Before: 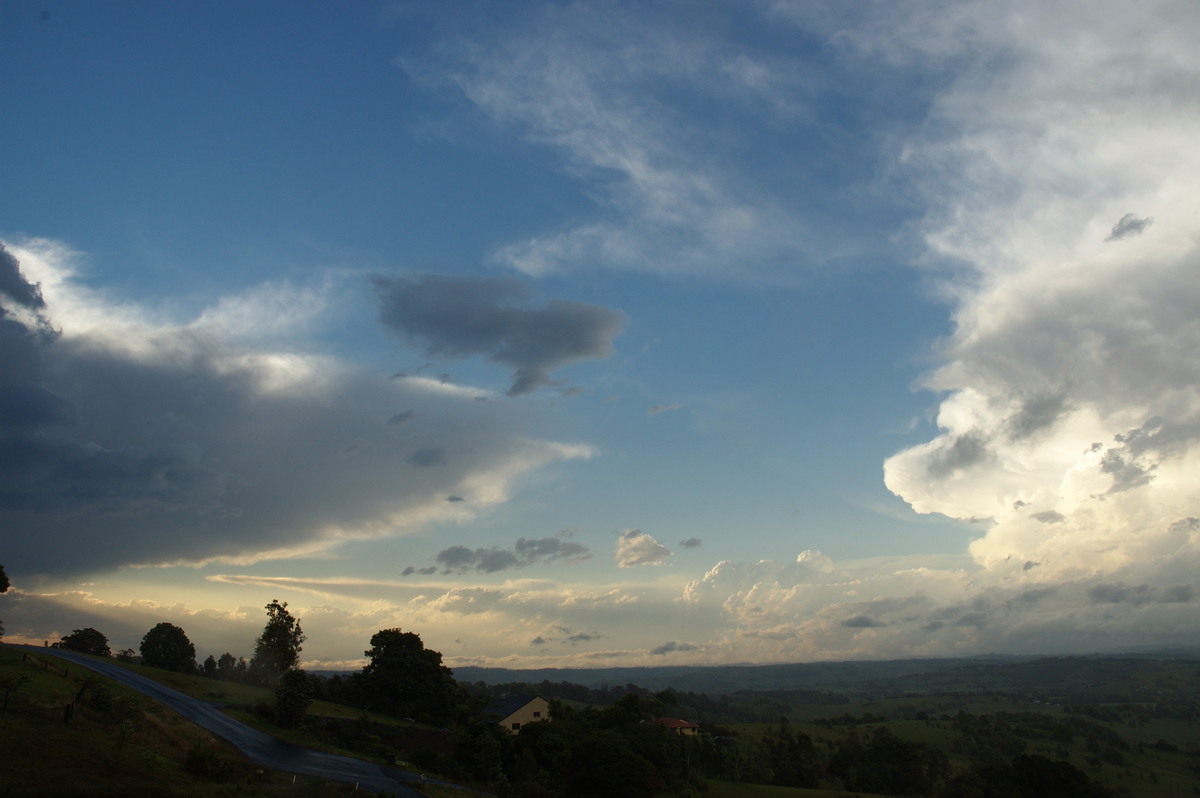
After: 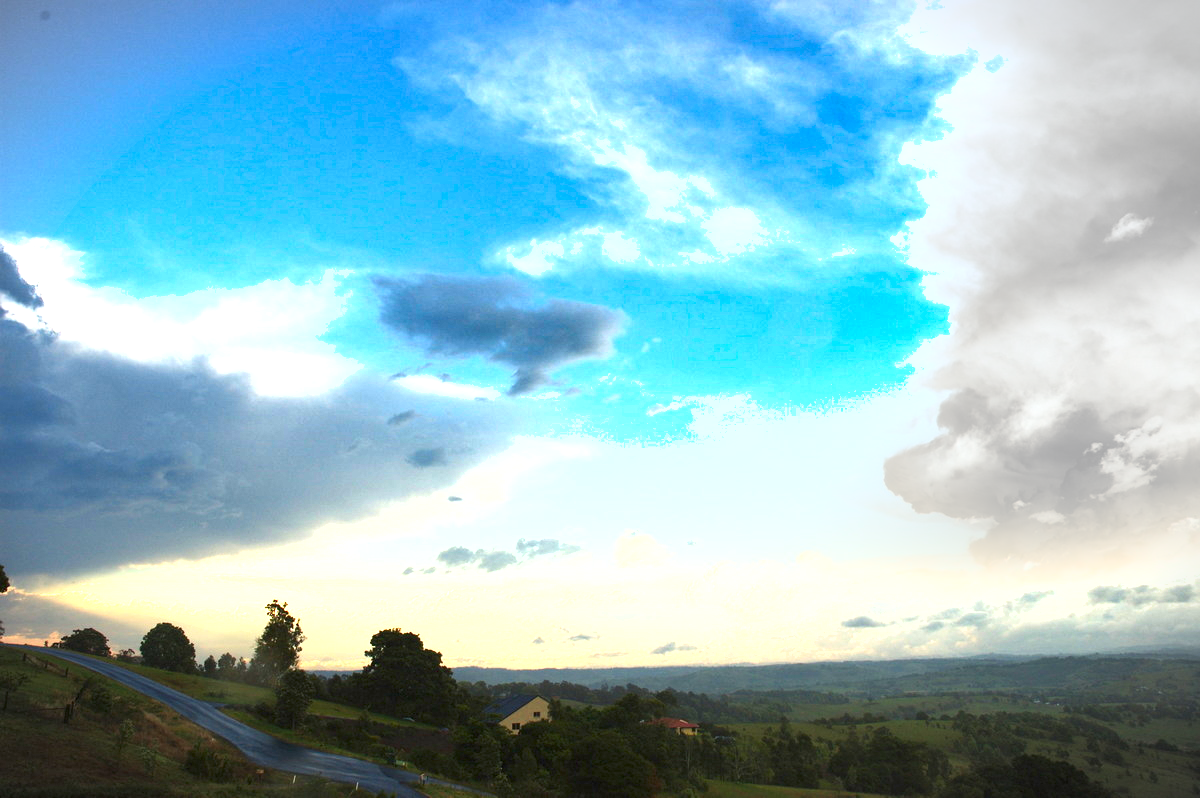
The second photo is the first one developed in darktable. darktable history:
contrast brightness saturation: contrast 0.089, saturation 0.27
shadows and highlights: low approximation 0.01, soften with gaussian
exposure: black level correction 0, exposure 2.1 EV, compensate highlight preservation false
vignetting: fall-off start 99.68%, brightness -0.442, saturation -0.69, width/height ratio 1.321, unbound false
